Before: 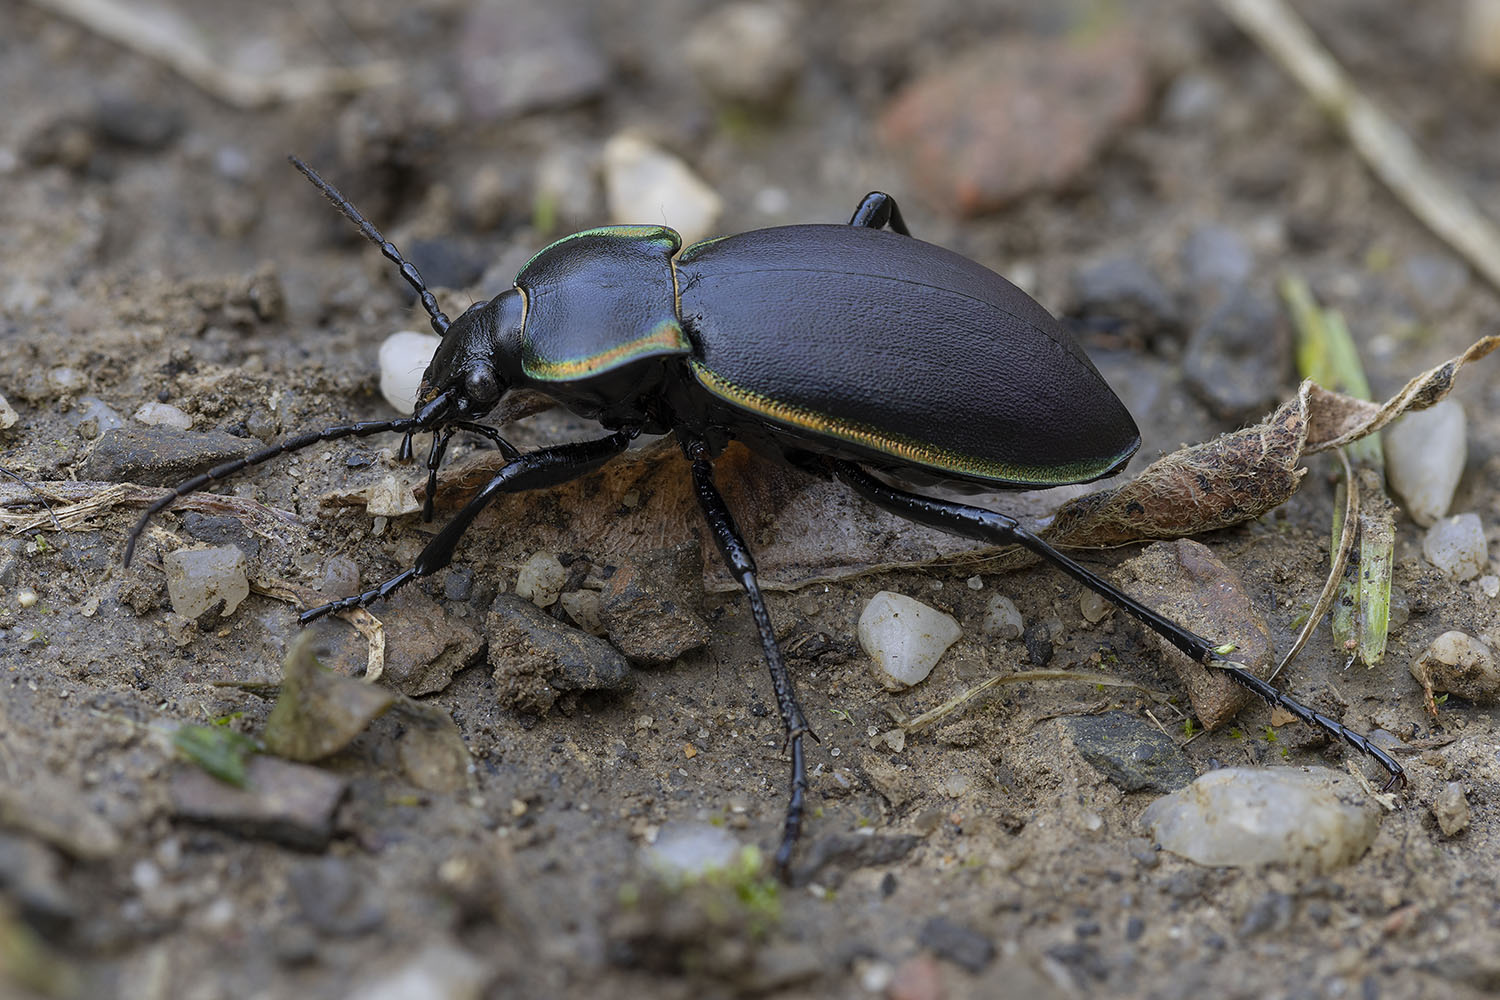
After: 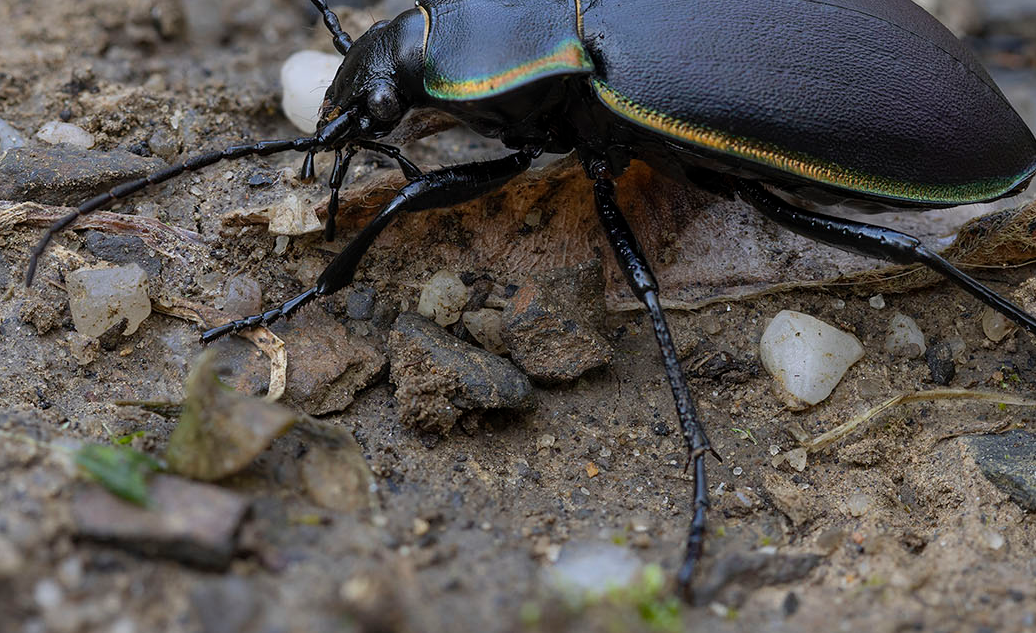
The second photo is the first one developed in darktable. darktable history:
crop: left 6.598%, top 28.167%, right 24.278%, bottom 8.436%
